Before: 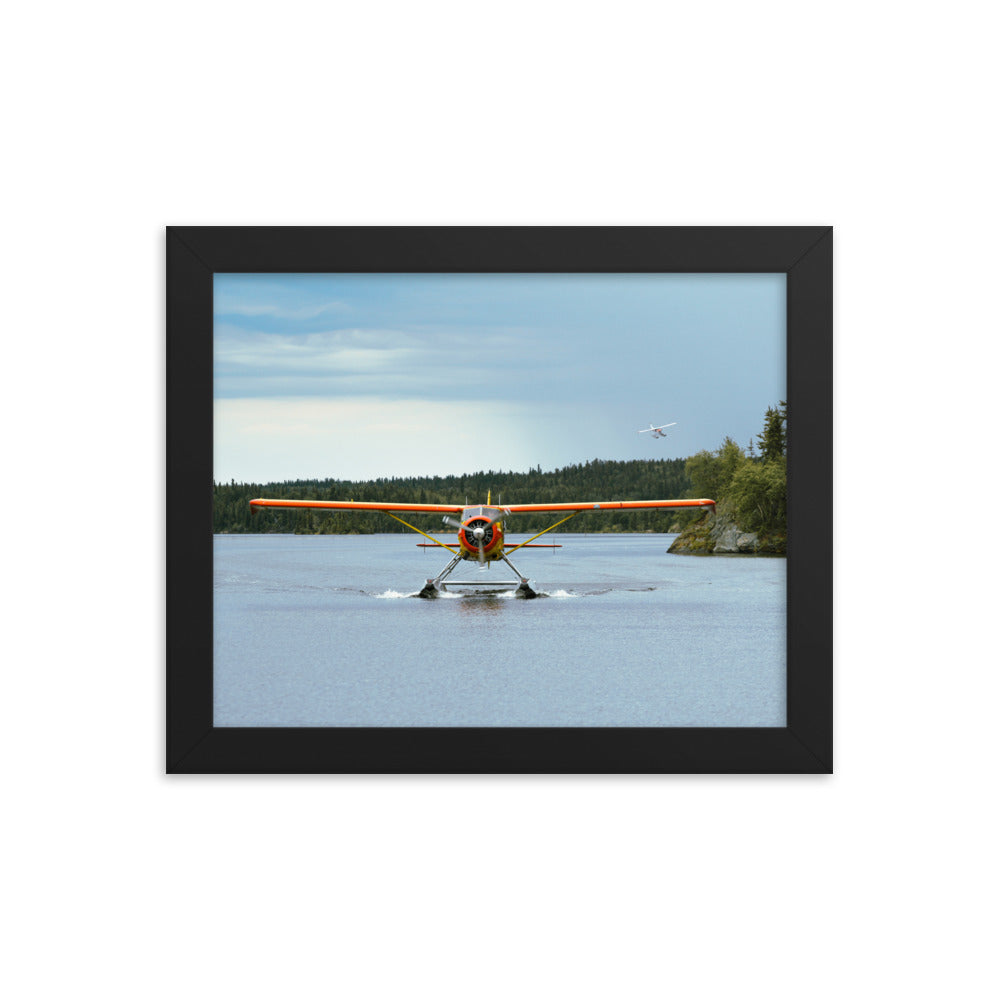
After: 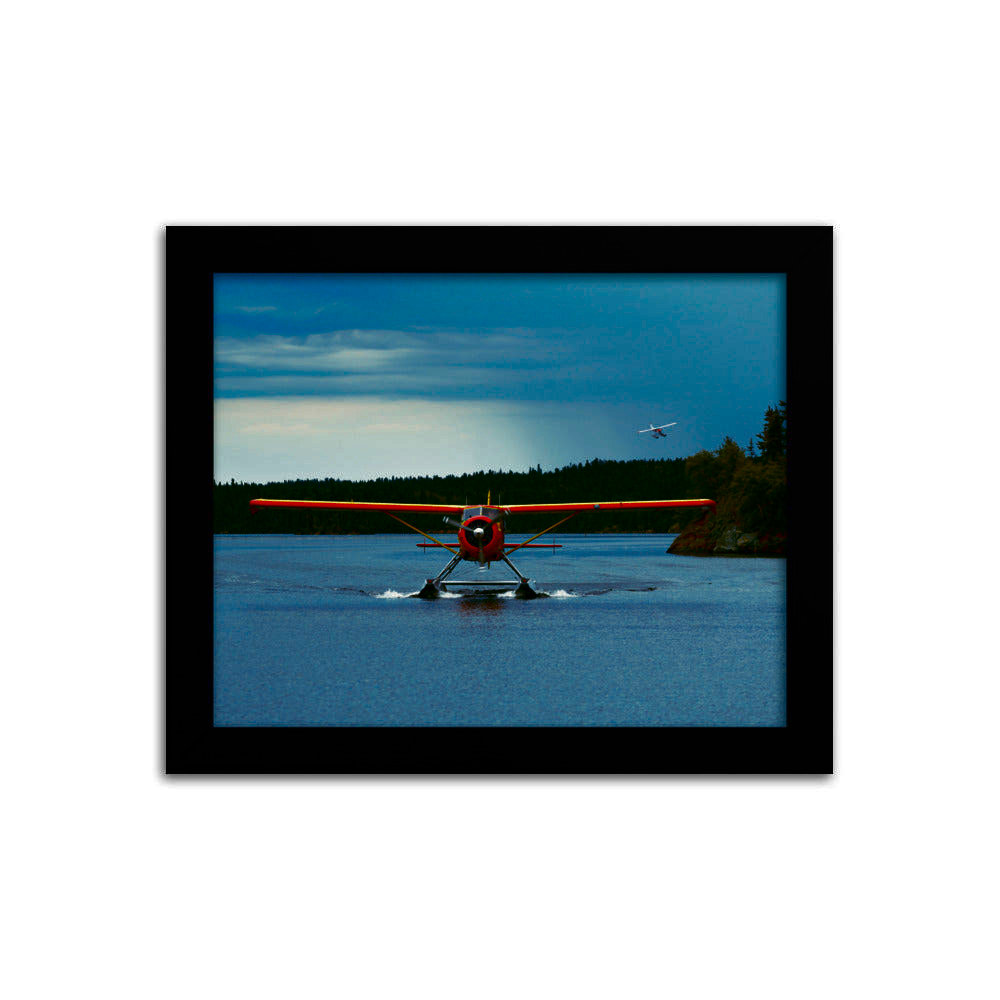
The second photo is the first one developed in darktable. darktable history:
contrast brightness saturation: brightness -1, saturation 1
haze removal: strength 0.29, distance 0.25, compatibility mode true, adaptive false
